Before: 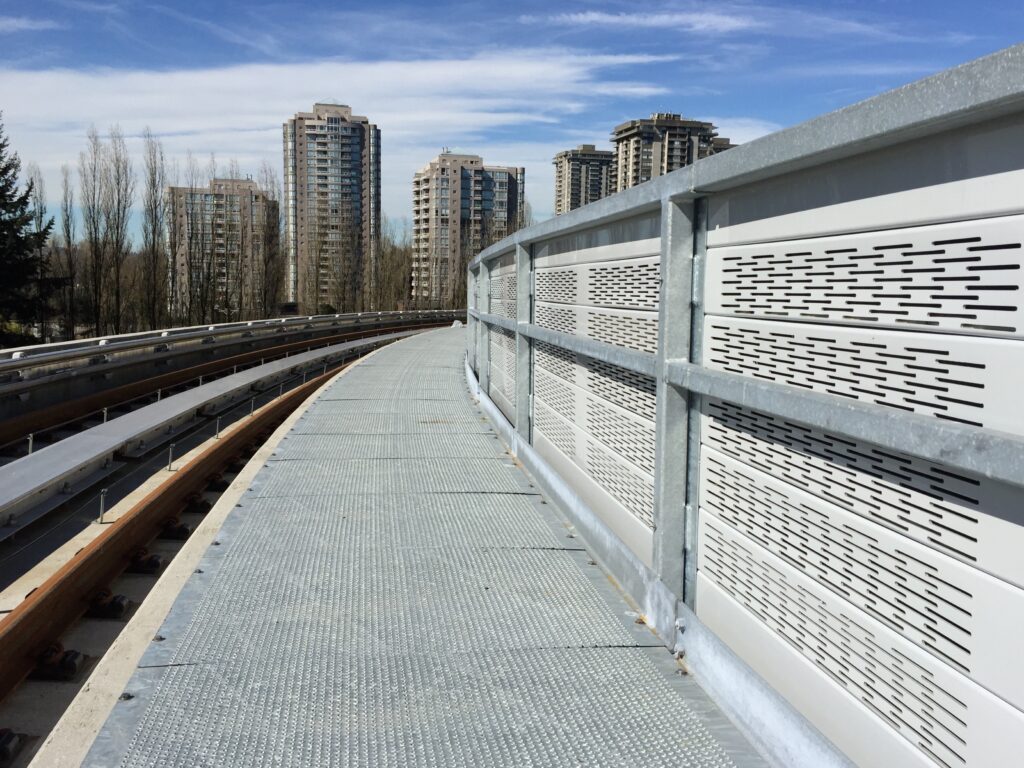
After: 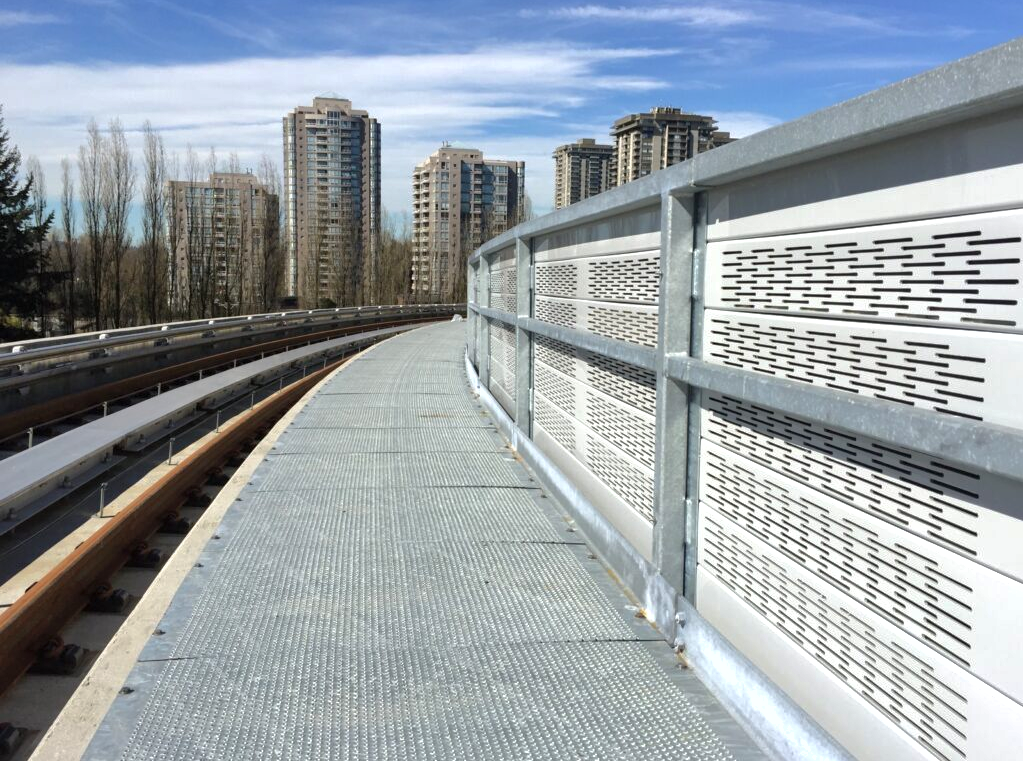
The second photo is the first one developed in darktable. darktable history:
shadows and highlights: shadows 30.12
crop: top 0.811%, right 0.02%
exposure: exposure 0.377 EV, compensate highlight preservation false
